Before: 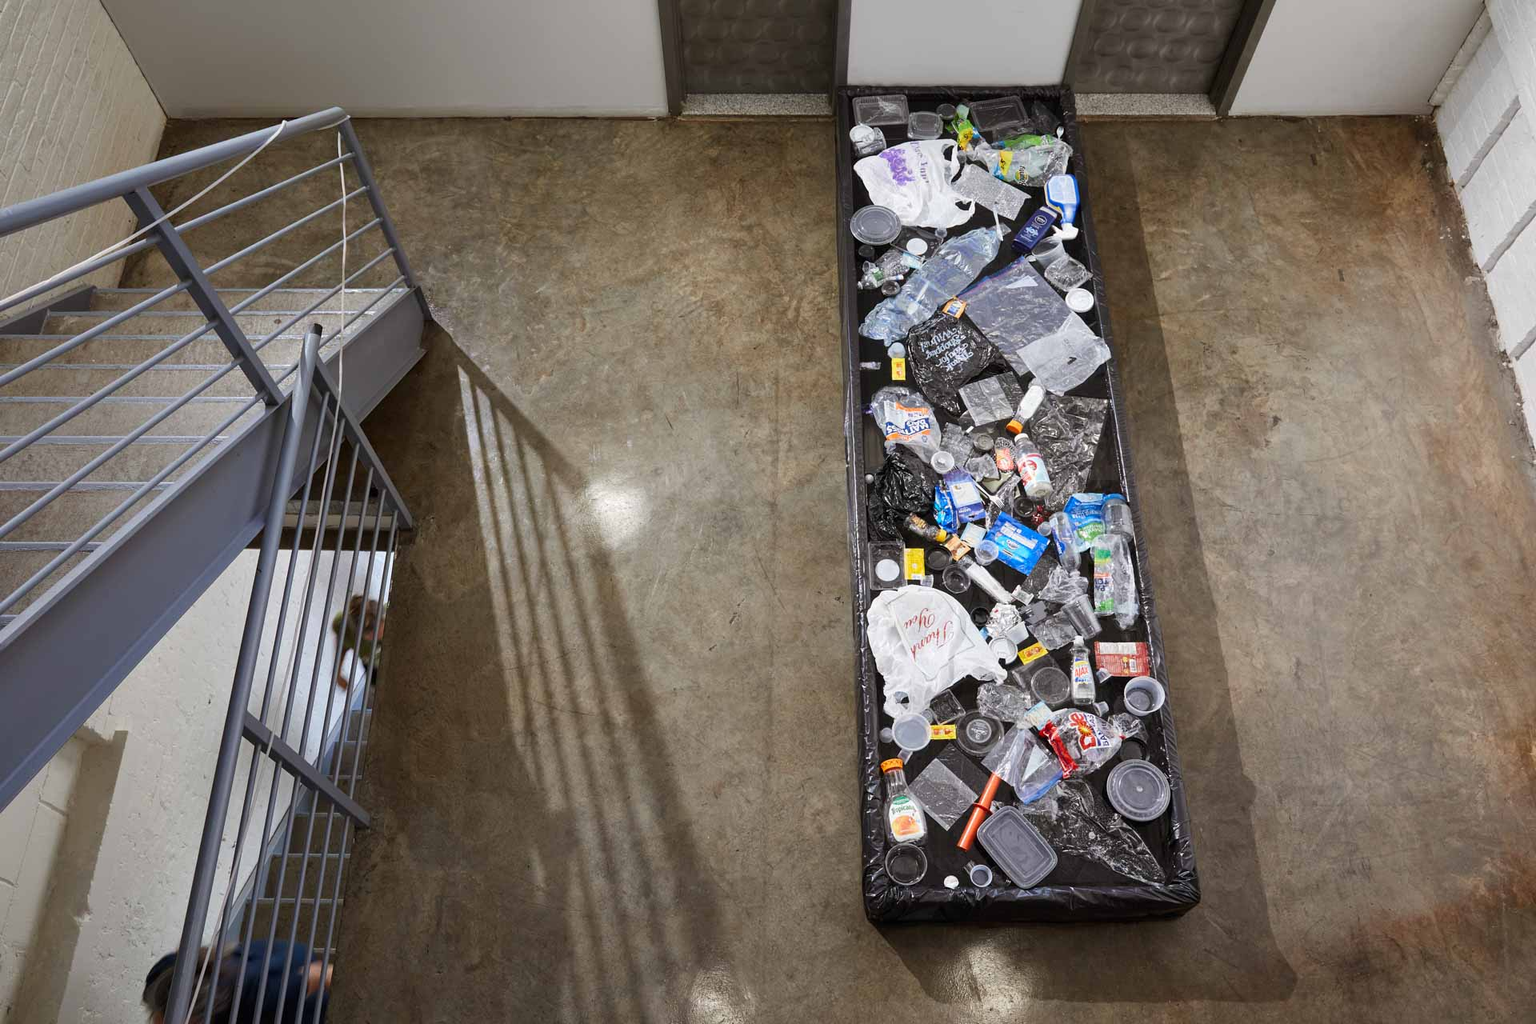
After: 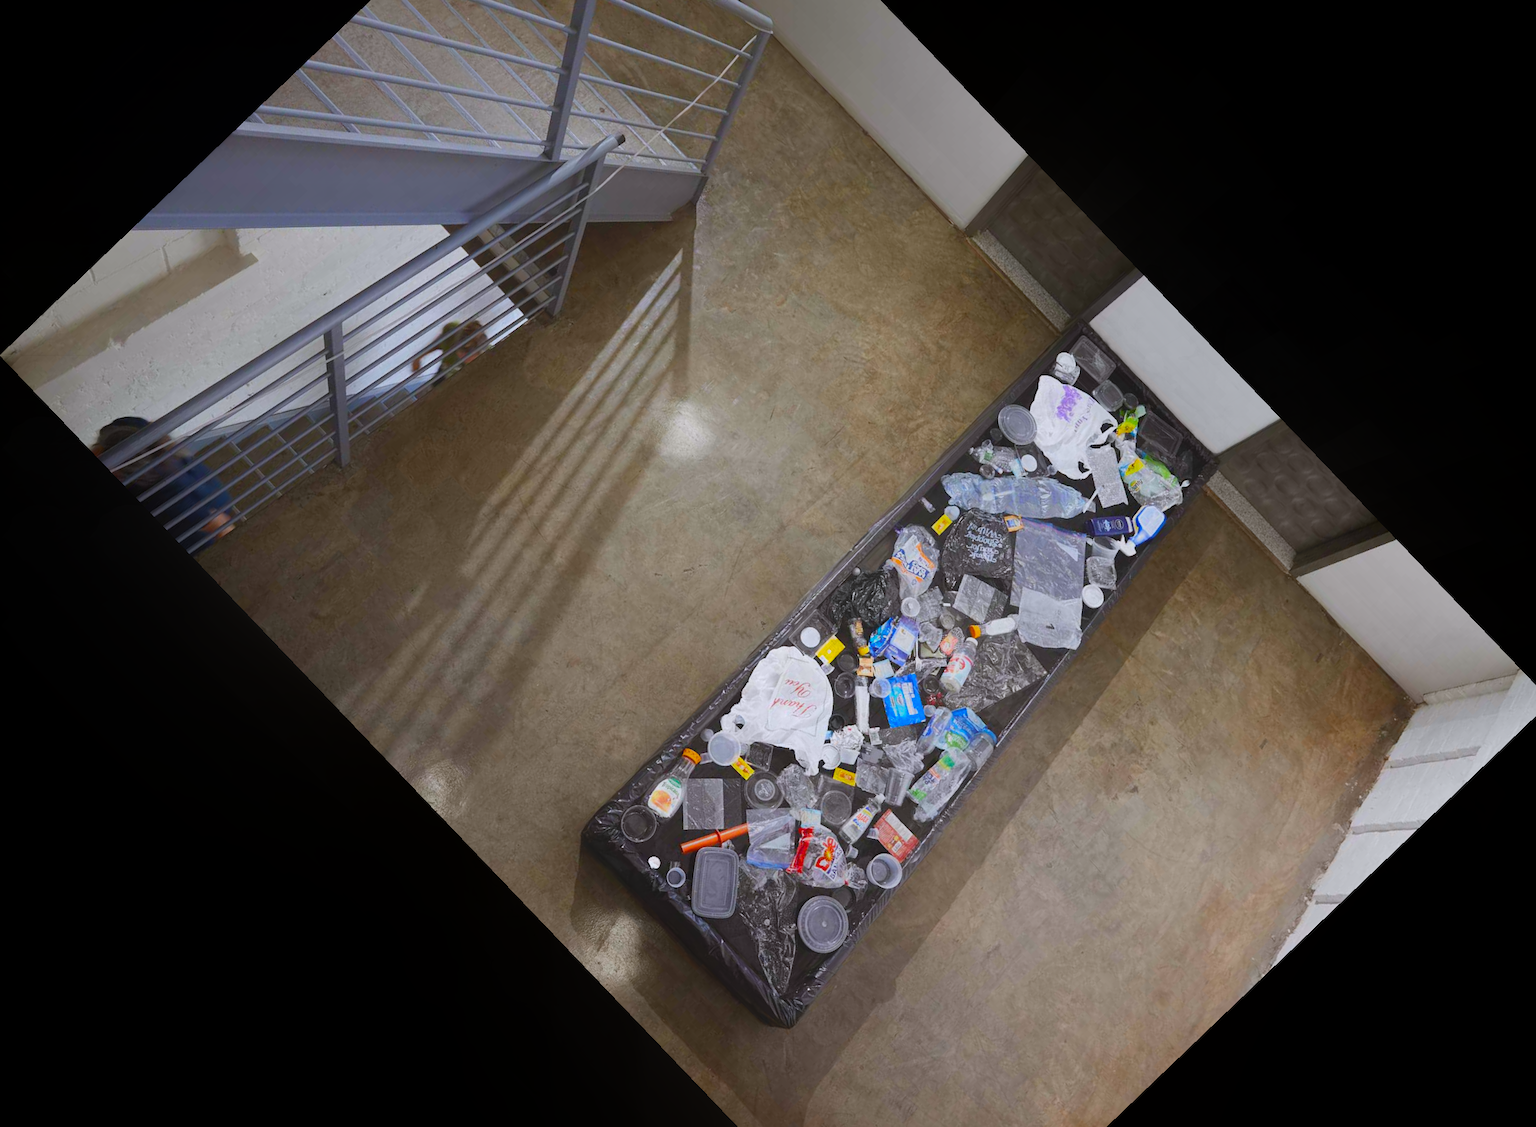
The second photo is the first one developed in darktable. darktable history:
white balance: red 0.983, blue 1.036
color balance rgb: perceptual saturation grading › global saturation 30%, global vibrance 10%
crop and rotate: angle -46.26°, top 16.234%, right 0.912%, bottom 11.704%
contrast equalizer: octaves 7, y [[0.6 ×6], [0.55 ×6], [0 ×6], [0 ×6], [0 ×6]], mix -1
